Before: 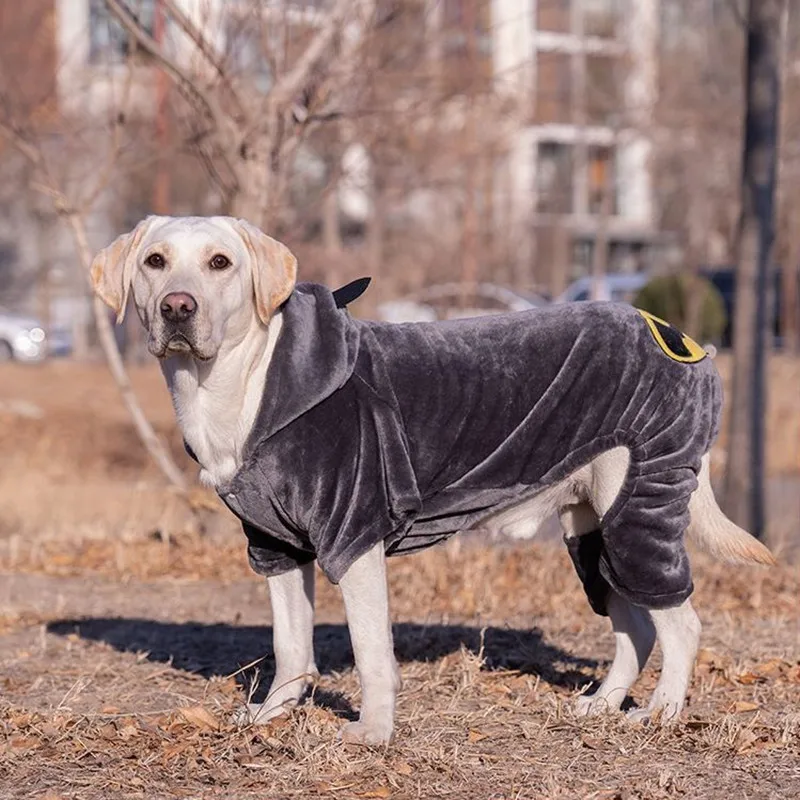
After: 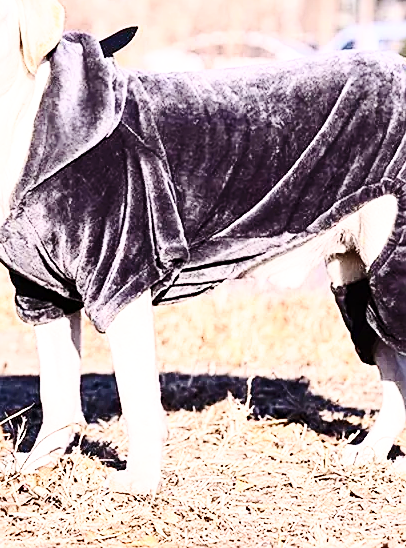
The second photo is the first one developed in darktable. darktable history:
sharpen: on, module defaults
contrast brightness saturation: contrast 0.39, brightness 0.105
crop and rotate: left 29.336%, top 31.447%, right 19.849%
exposure: exposure 0.657 EV, compensate highlight preservation false
base curve: curves: ch0 [(0, 0) (0.028, 0.03) (0.121, 0.232) (0.46, 0.748) (0.859, 0.968) (1, 1)], preserve colors none
color balance rgb: perceptual saturation grading › global saturation -0.078%
color zones: curves: ch1 [(0.113, 0.438) (0.75, 0.5)]; ch2 [(0.12, 0.526) (0.75, 0.5)]
tone equalizer: -8 EV -0.553 EV, edges refinement/feathering 500, mask exposure compensation -1.57 EV, preserve details no
